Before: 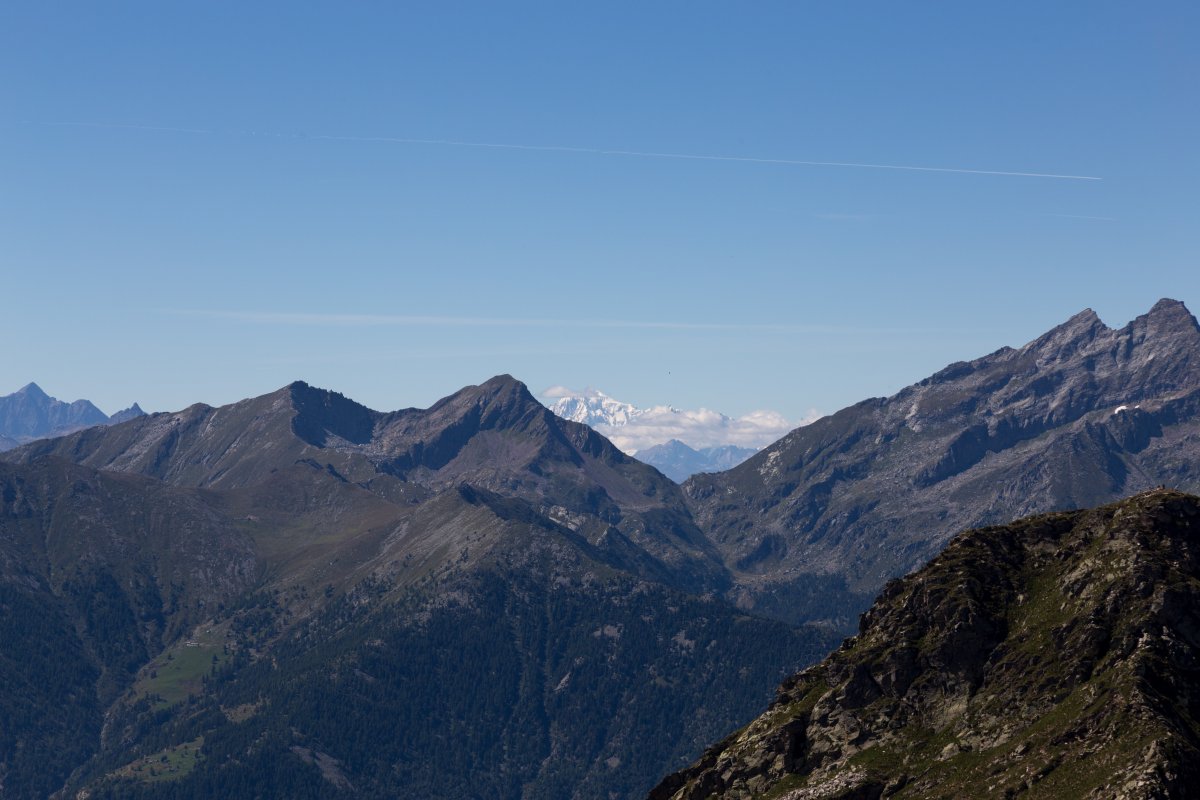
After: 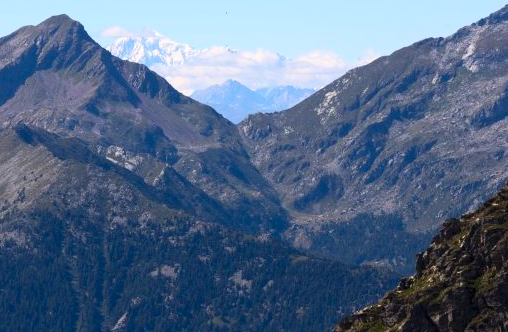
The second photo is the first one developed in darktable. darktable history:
exposure: exposure 0.198 EV, compensate highlight preservation false
crop: left 36.992%, top 45.015%, right 20.669%, bottom 13.451%
contrast brightness saturation: contrast 0.245, brightness 0.247, saturation 0.379
